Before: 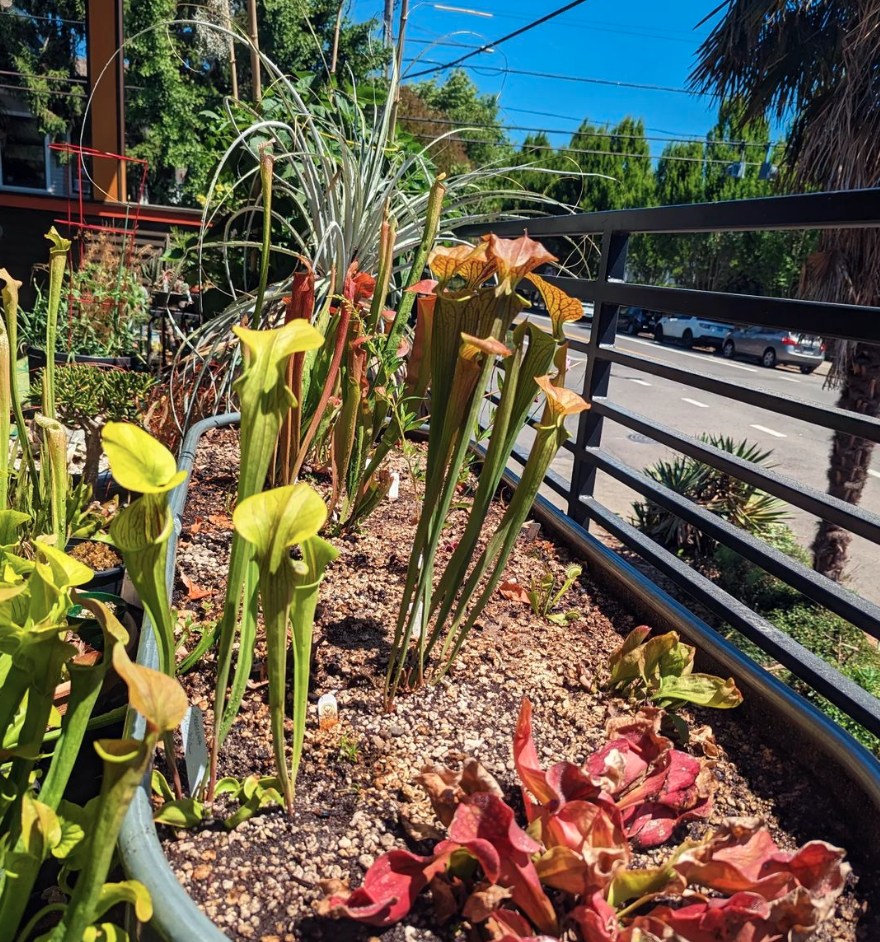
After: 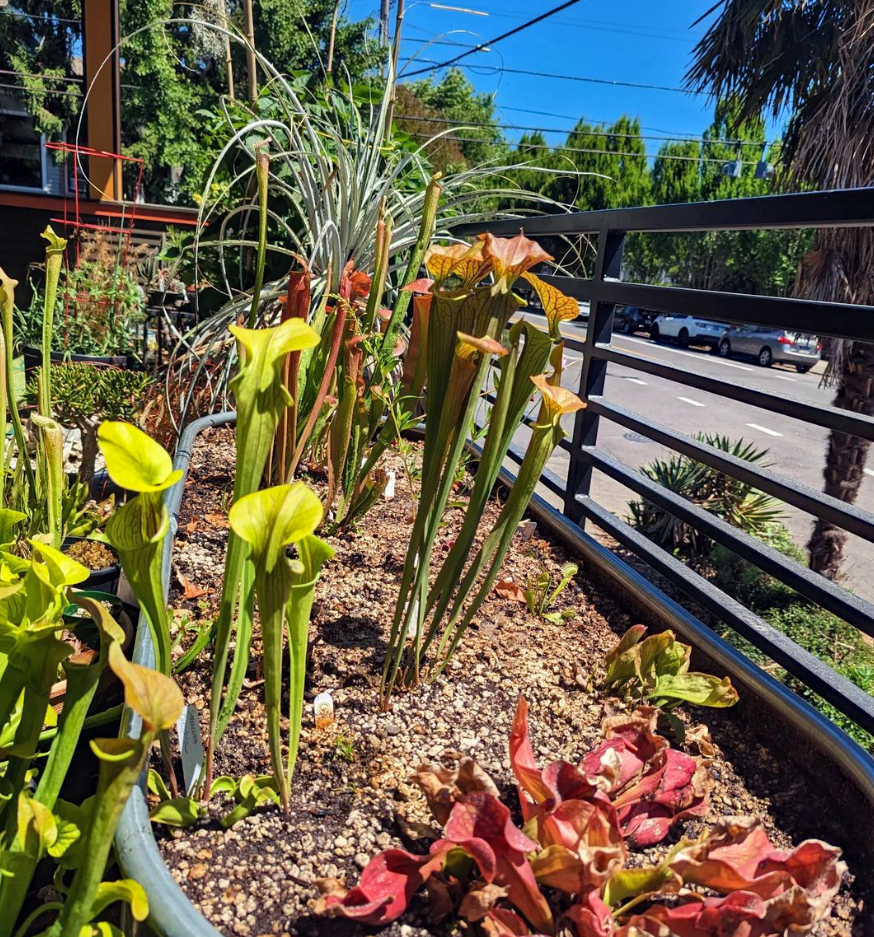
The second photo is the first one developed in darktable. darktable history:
crop and rotate: left 0.614%, top 0.179%, bottom 0.309%
haze removal: compatibility mode true, adaptive false
shadows and highlights: soften with gaussian
